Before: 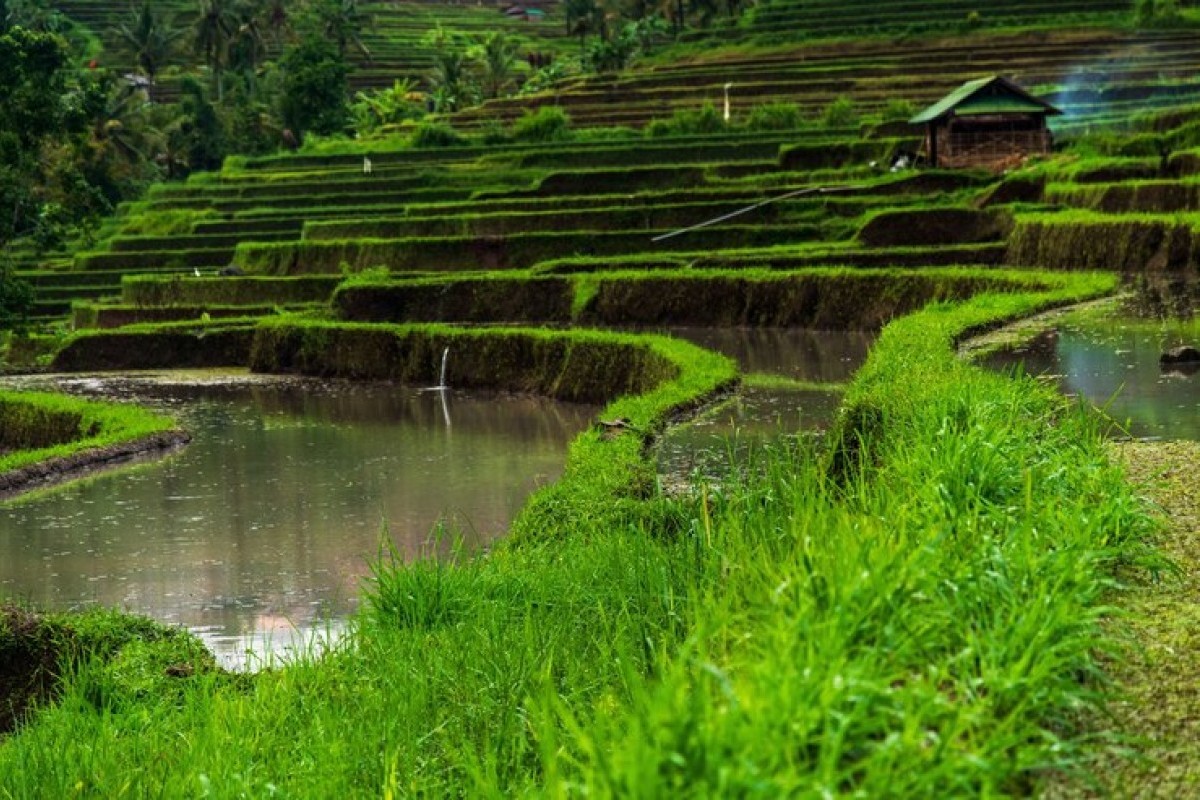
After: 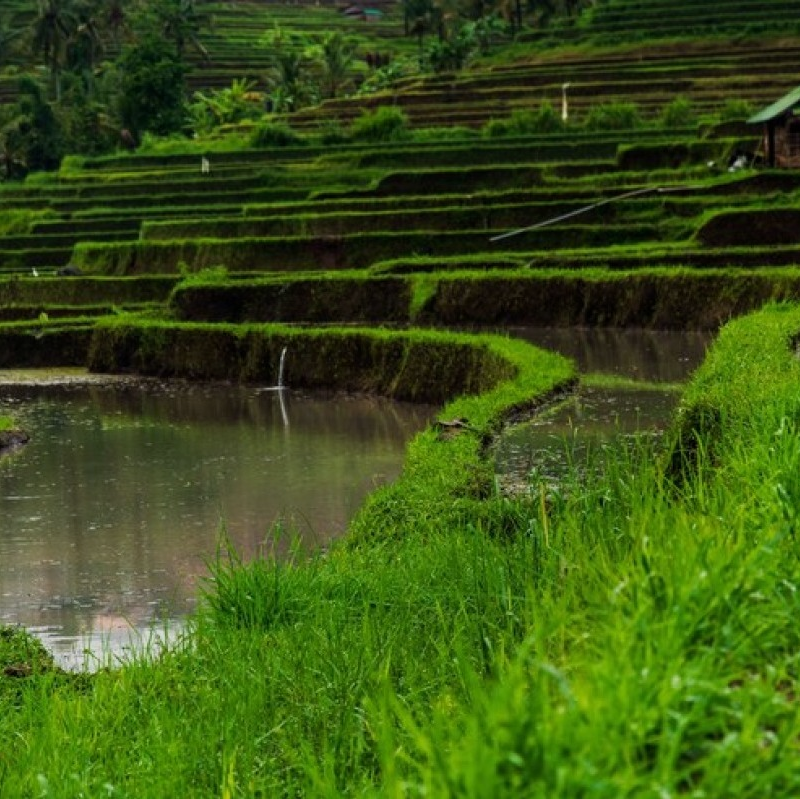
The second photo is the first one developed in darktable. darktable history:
crop and rotate: left 13.537%, right 19.796%
exposure: exposure -0.492 EV, compensate highlight preservation false
